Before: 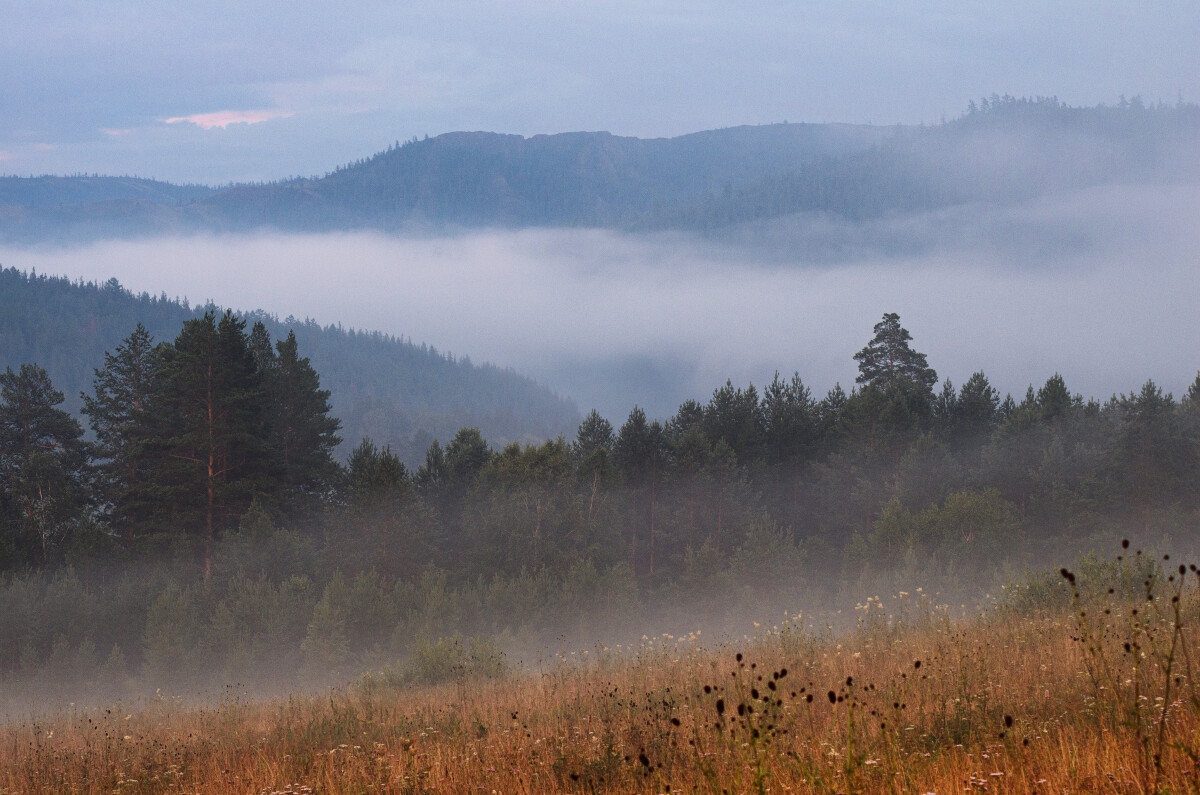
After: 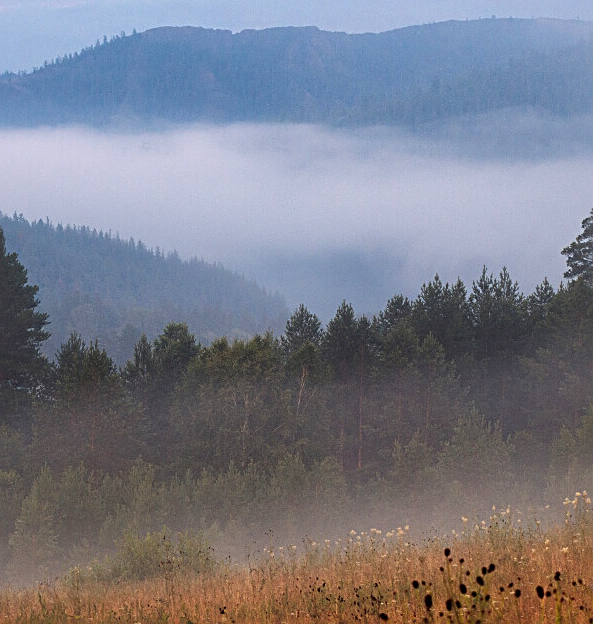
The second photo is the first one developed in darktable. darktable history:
shadows and highlights: on, module defaults
sharpen: on, module defaults
crop and rotate: angle 0.02°, left 24.353%, top 13.219%, right 26.156%, bottom 8.224%
tone curve: curves: ch0 [(0, 0) (0.003, 0.002) (0.011, 0.009) (0.025, 0.02) (0.044, 0.036) (0.069, 0.057) (0.1, 0.081) (0.136, 0.115) (0.177, 0.153) (0.224, 0.202) (0.277, 0.264) (0.335, 0.333) (0.399, 0.409) (0.468, 0.491) (0.543, 0.58) (0.623, 0.675) (0.709, 0.777) (0.801, 0.88) (0.898, 0.98) (1, 1)], preserve colors none
